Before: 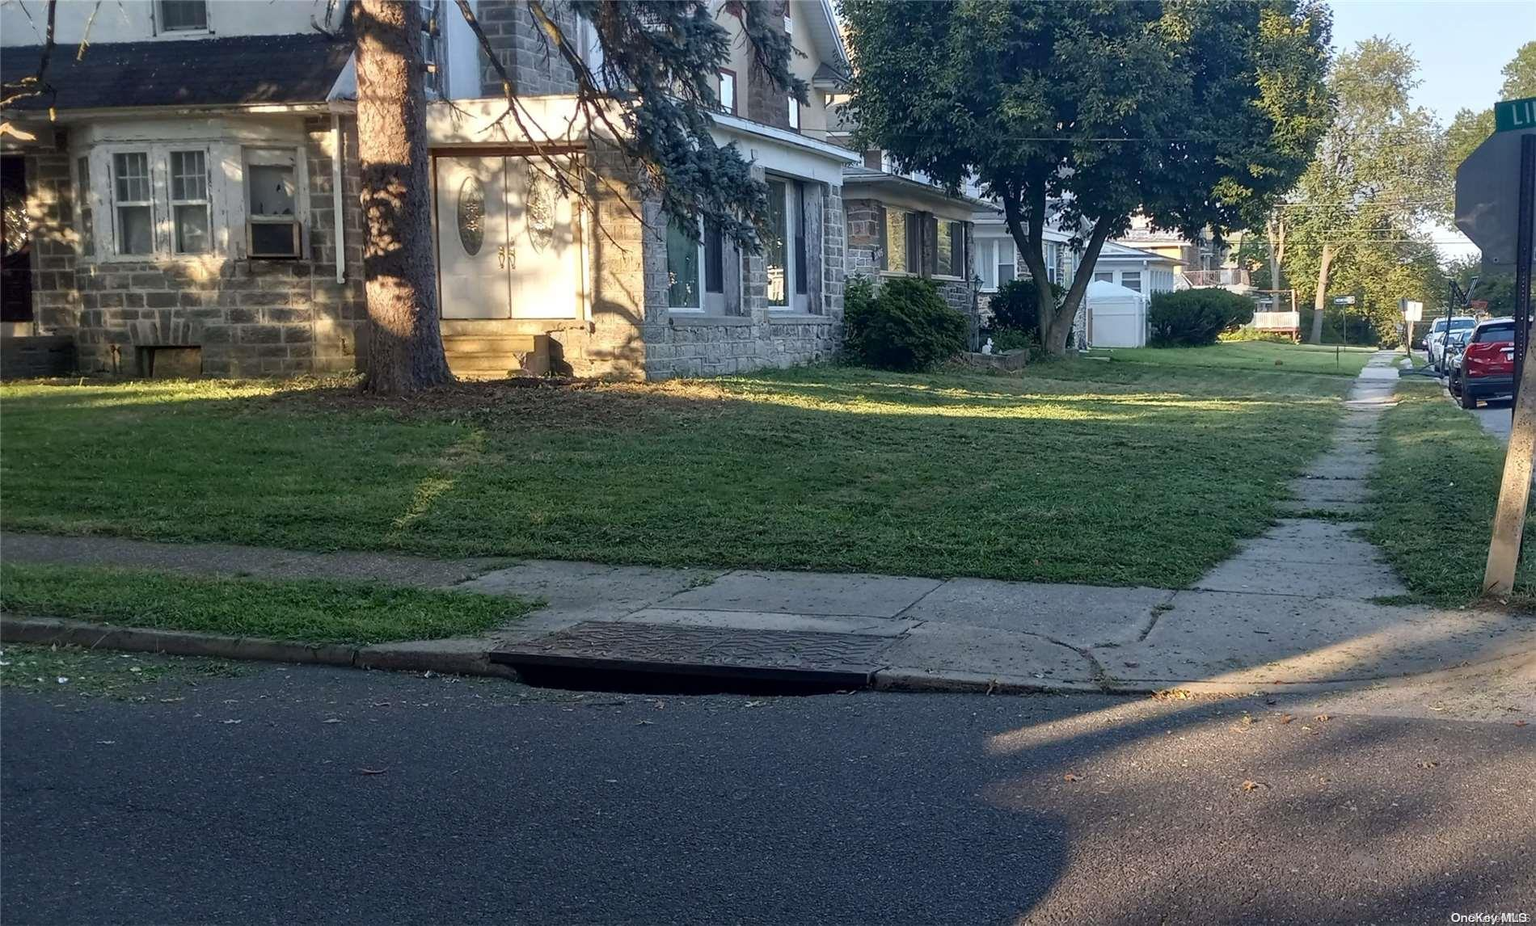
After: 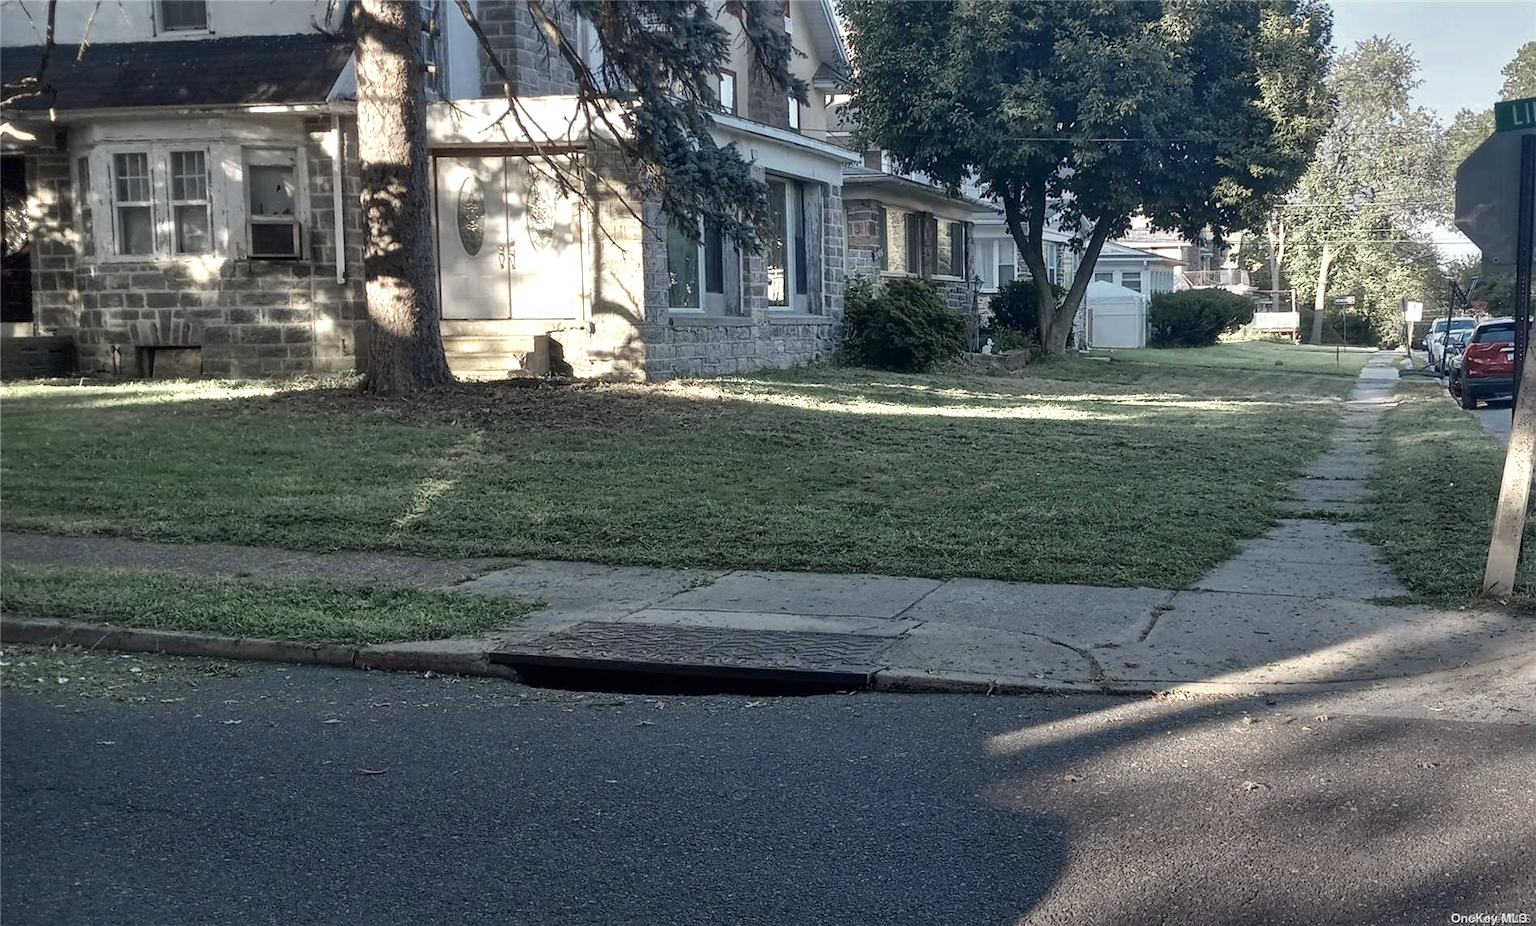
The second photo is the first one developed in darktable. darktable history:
color zones: curves: ch0 [(0.25, 0.667) (0.758, 0.368)]; ch1 [(0.215, 0.245) (0.761, 0.373)]; ch2 [(0.247, 0.554) (0.761, 0.436)]
shadows and highlights: highlights color adjustment 0%, low approximation 0.01, soften with gaussian
